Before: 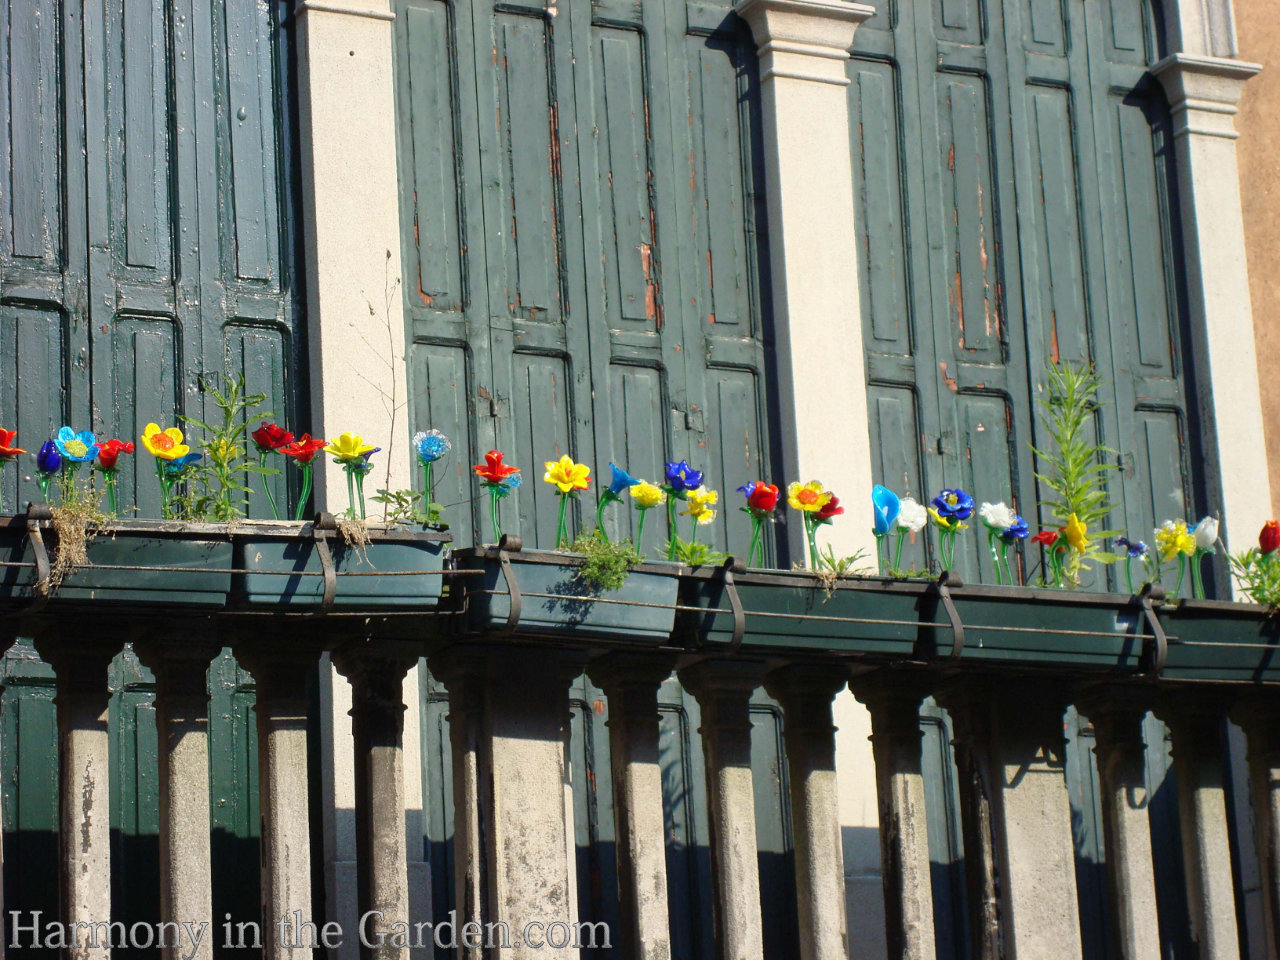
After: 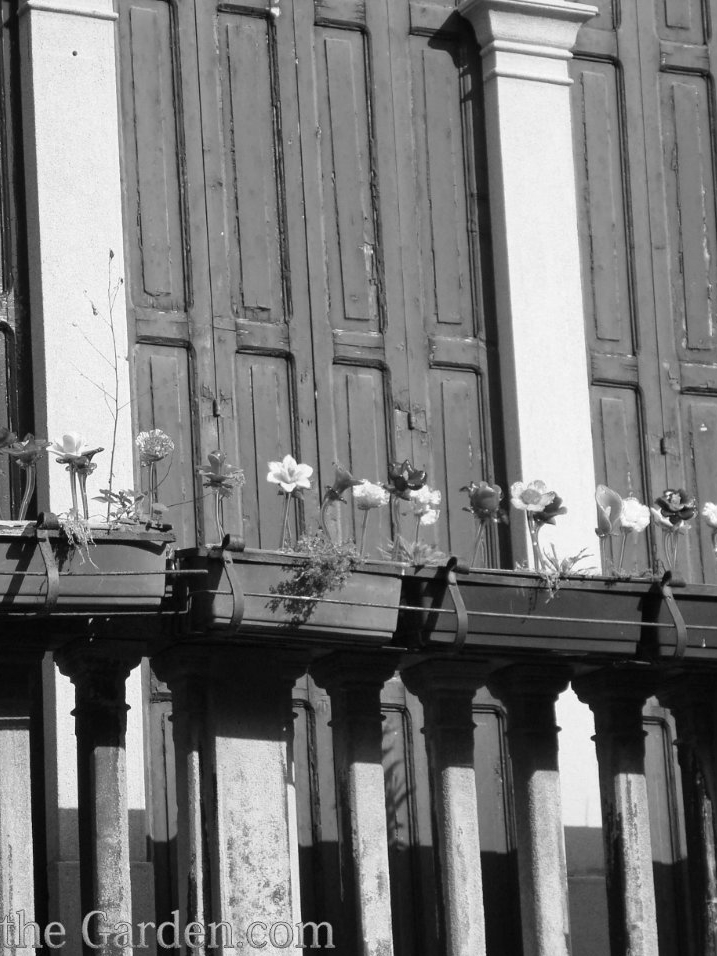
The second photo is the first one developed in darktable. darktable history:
crop: left 21.674%, right 22.086%
monochrome: on, module defaults
